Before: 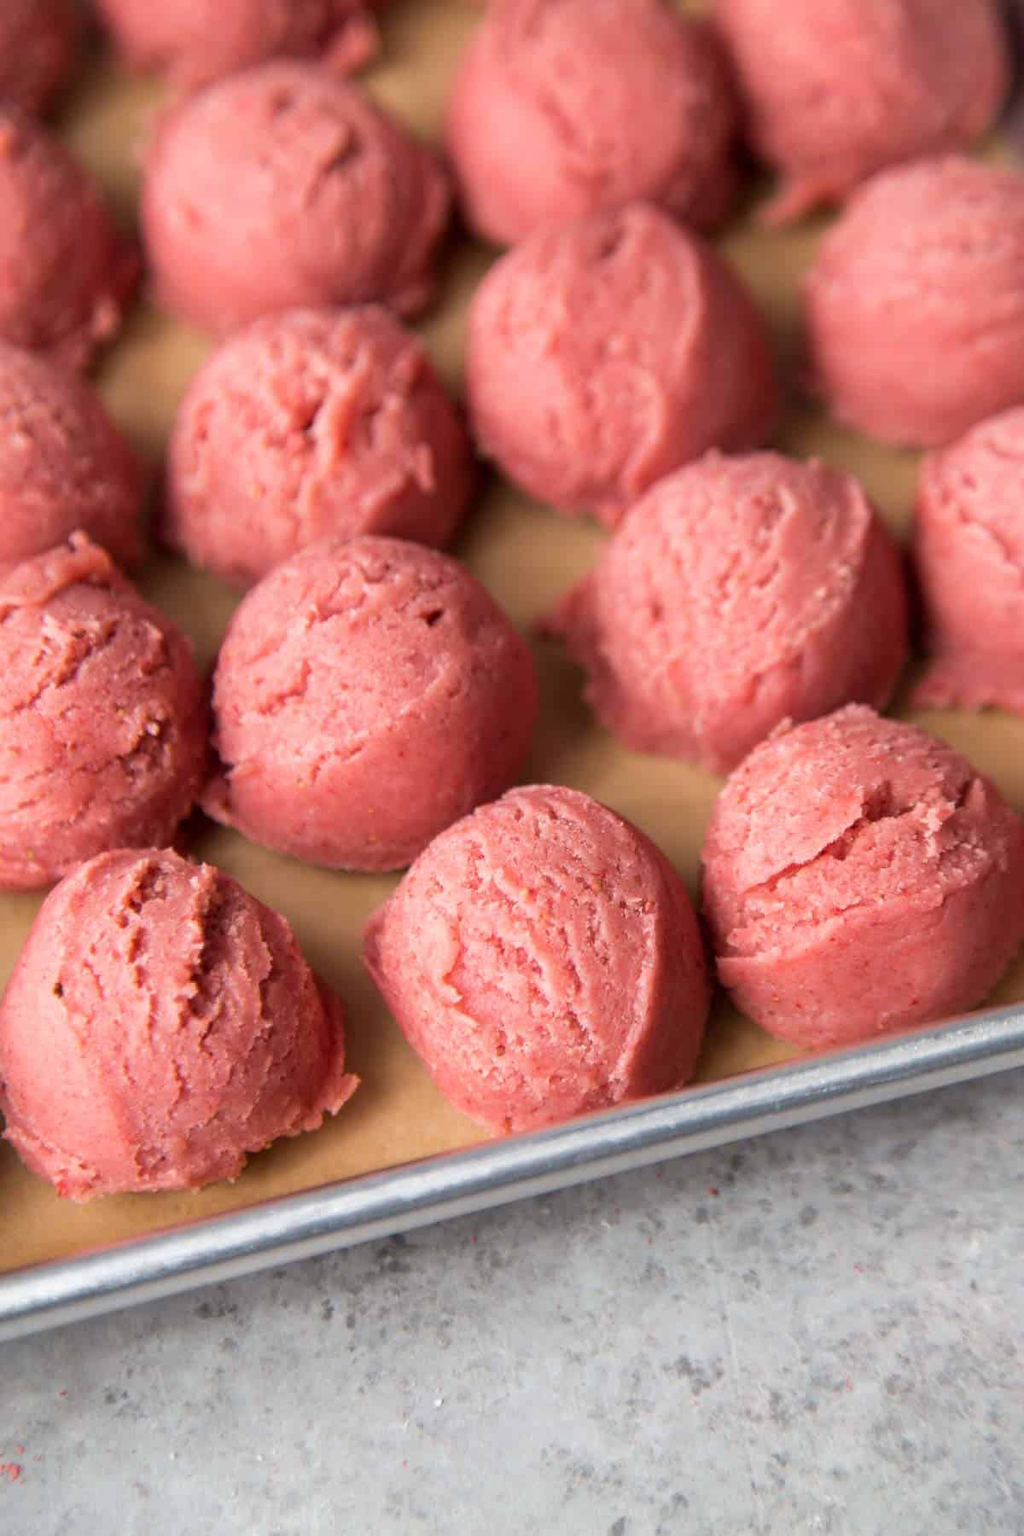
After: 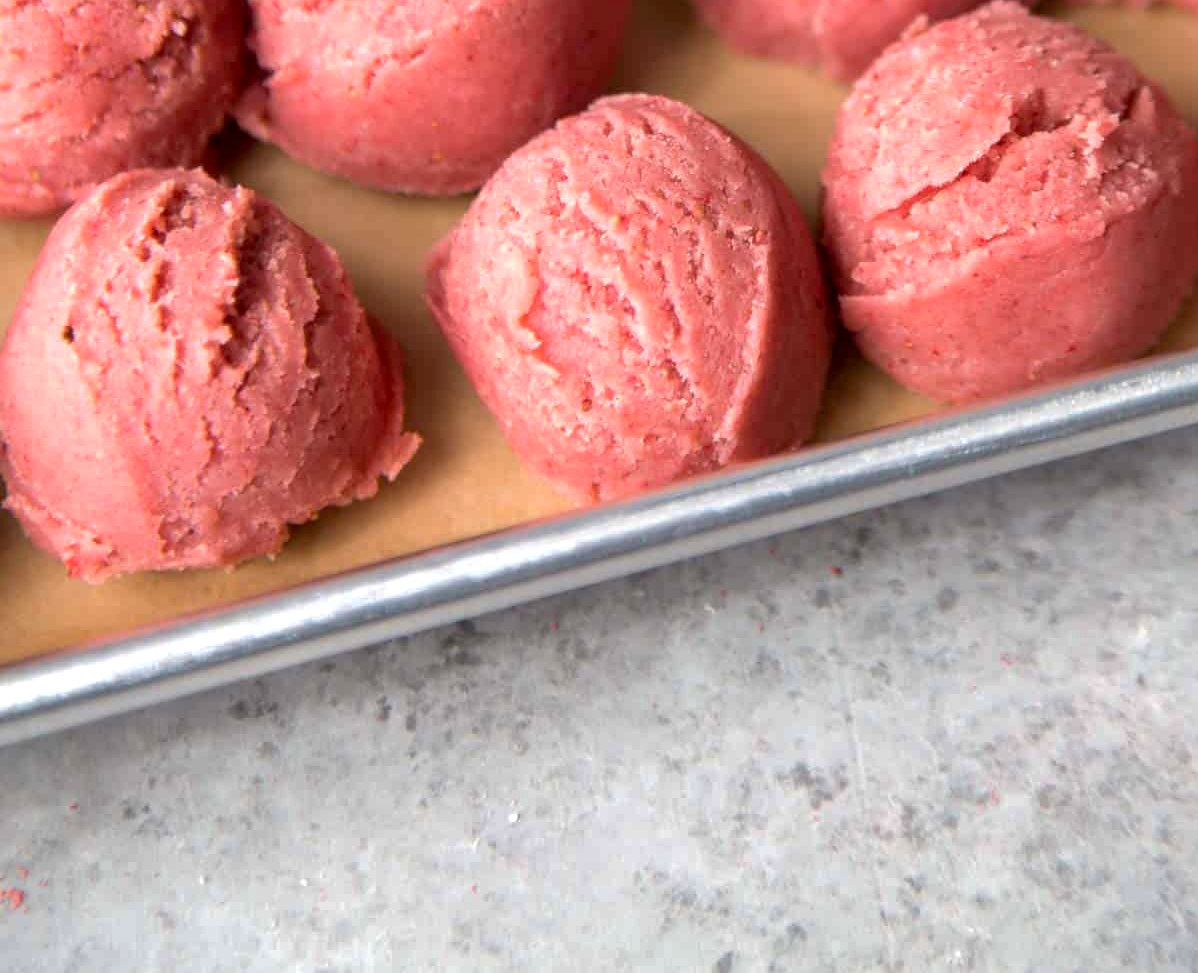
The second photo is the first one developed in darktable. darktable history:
exposure: black level correction 0.003, exposure 0.381 EV, compensate highlight preservation false
crop and rotate: top 45.941%, right 0.115%
base curve: curves: ch0 [(0, 0) (0.74, 0.67) (1, 1)], preserve colors none
